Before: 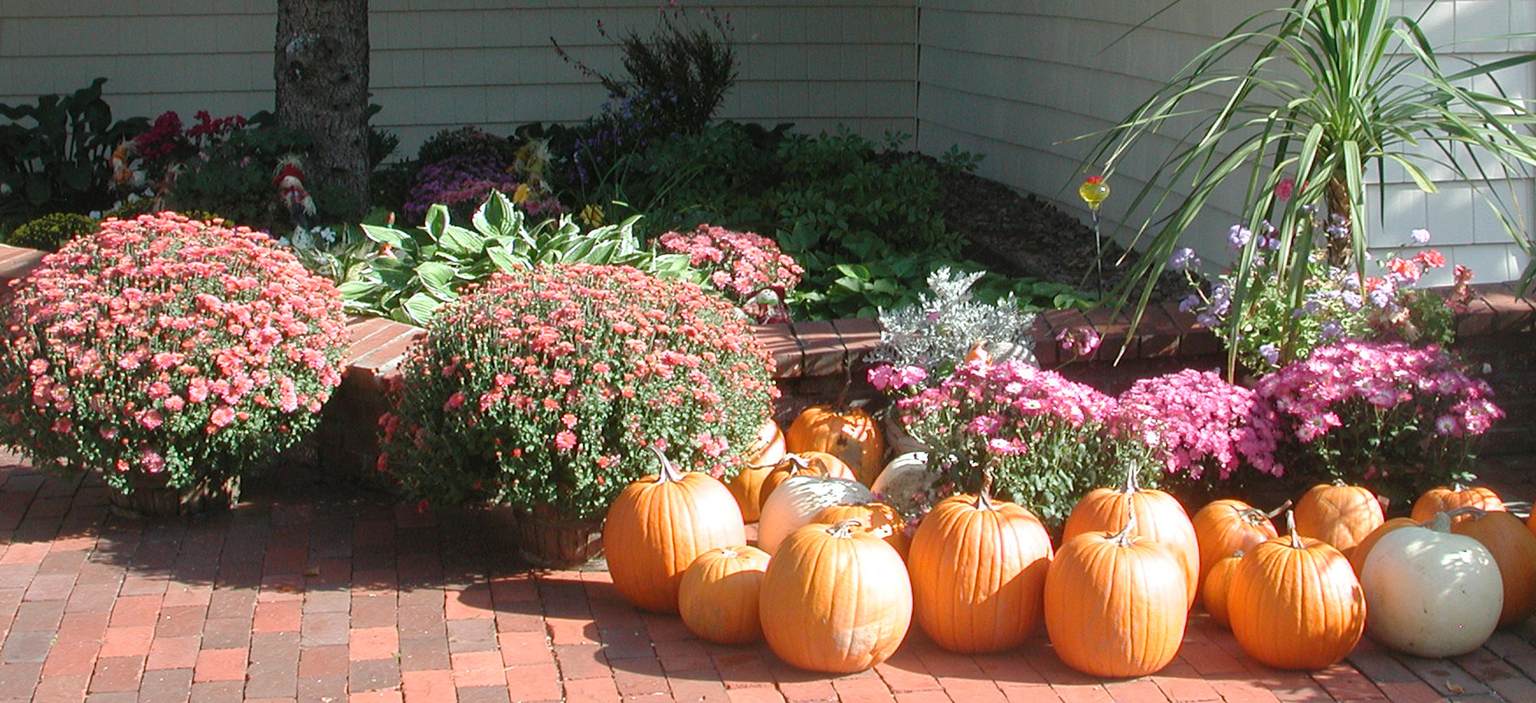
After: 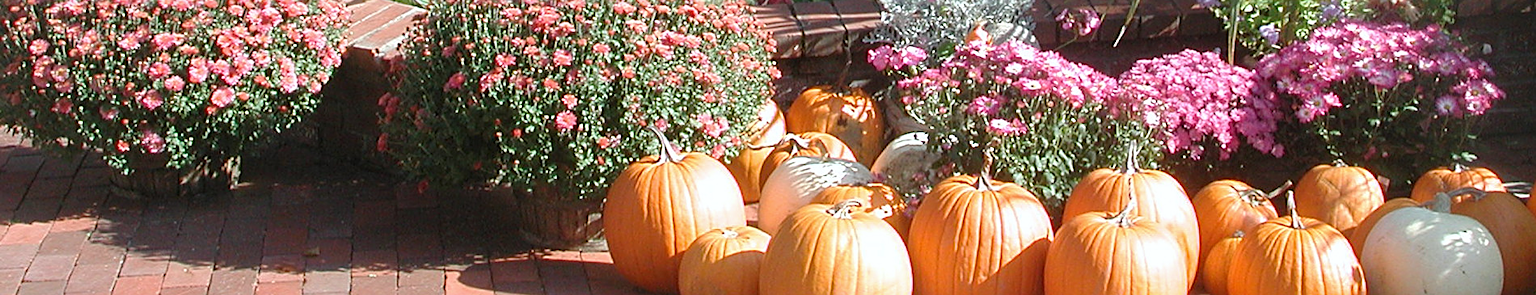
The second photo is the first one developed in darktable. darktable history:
white balance: red 0.988, blue 1.017
crop: top 45.551%, bottom 12.262%
sharpen: on, module defaults
